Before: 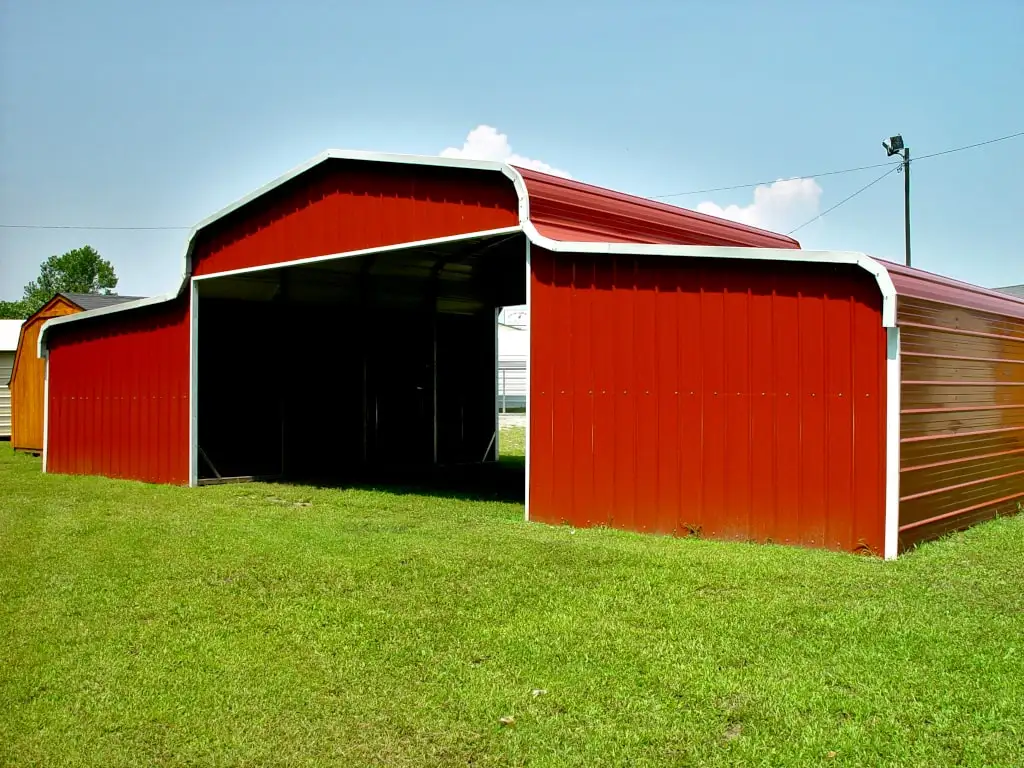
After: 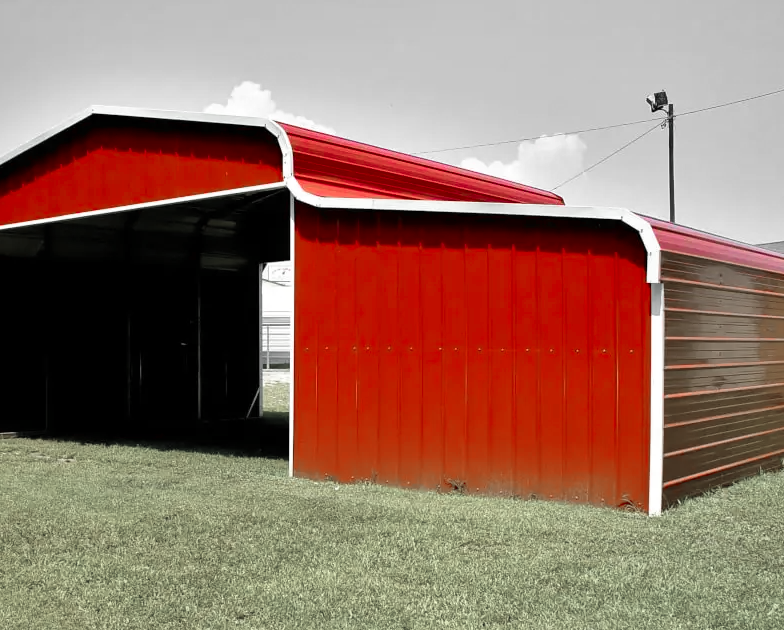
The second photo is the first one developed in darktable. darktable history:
crop: left 23.095%, top 5.827%, bottom 11.854%
color zones: curves: ch1 [(0, 0.831) (0.08, 0.771) (0.157, 0.268) (0.241, 0.207) (0.562, -0.005) (0.714, -0.013) (0.876, 0.01) (1, 0.831)]
white balance: emerald 1
